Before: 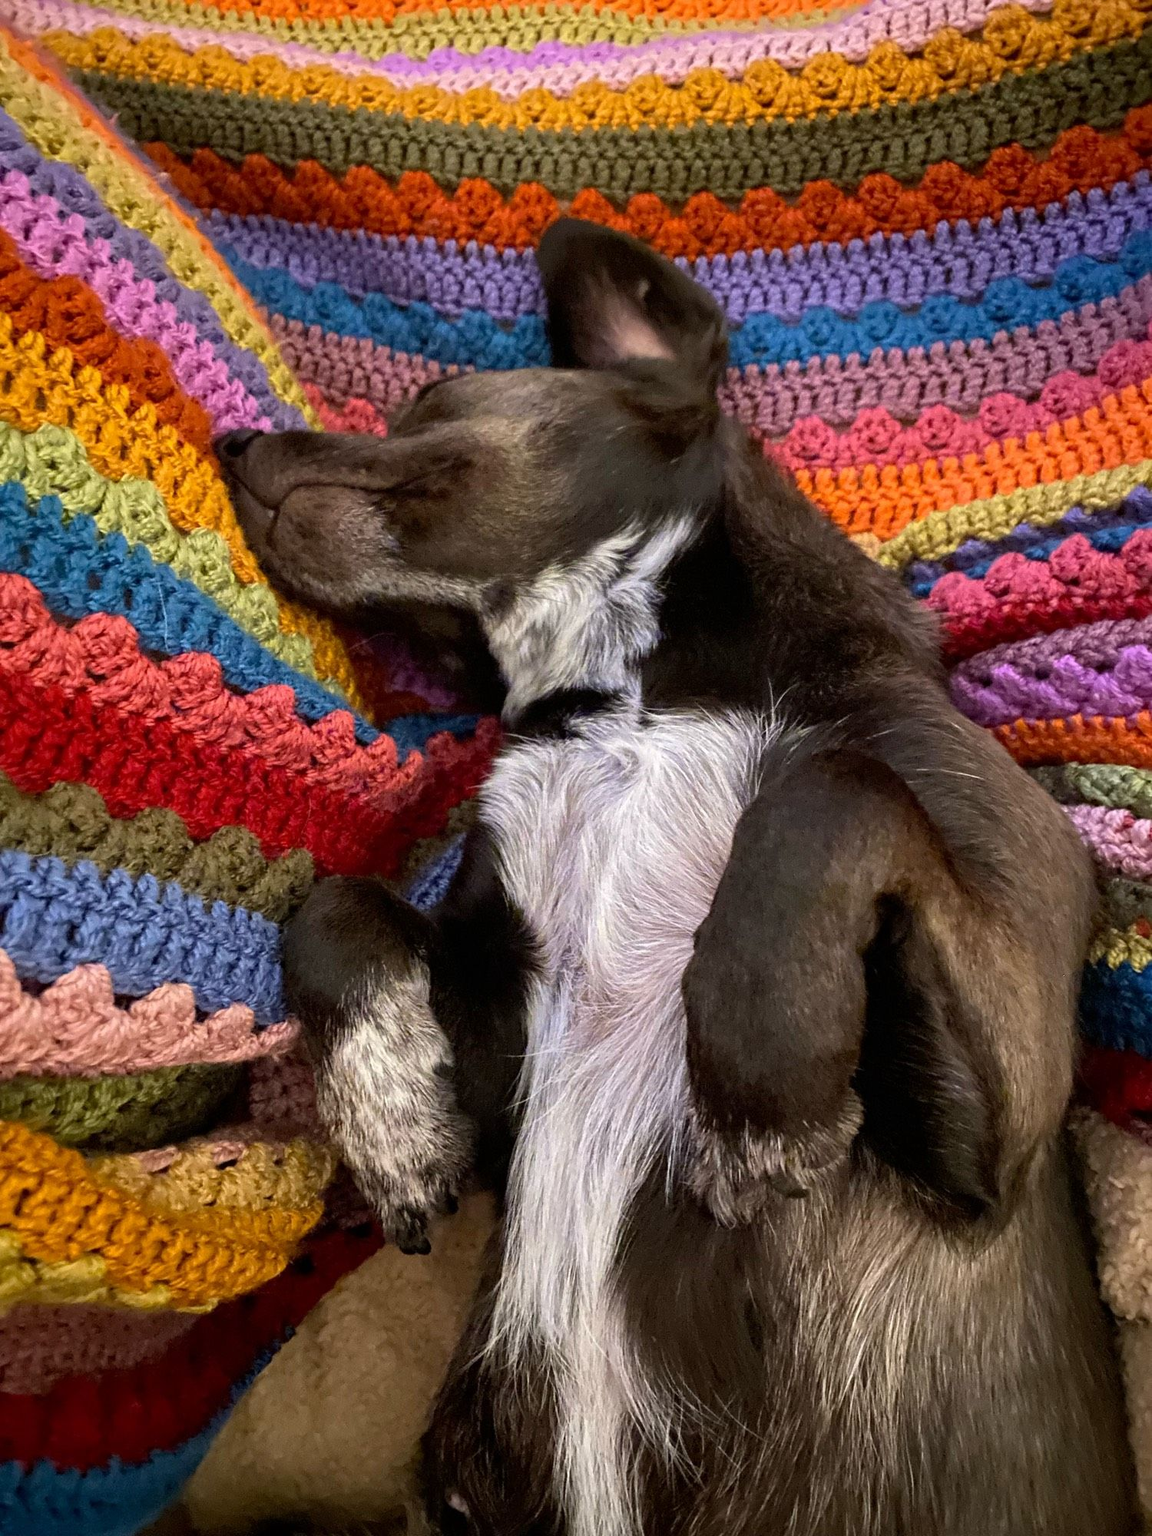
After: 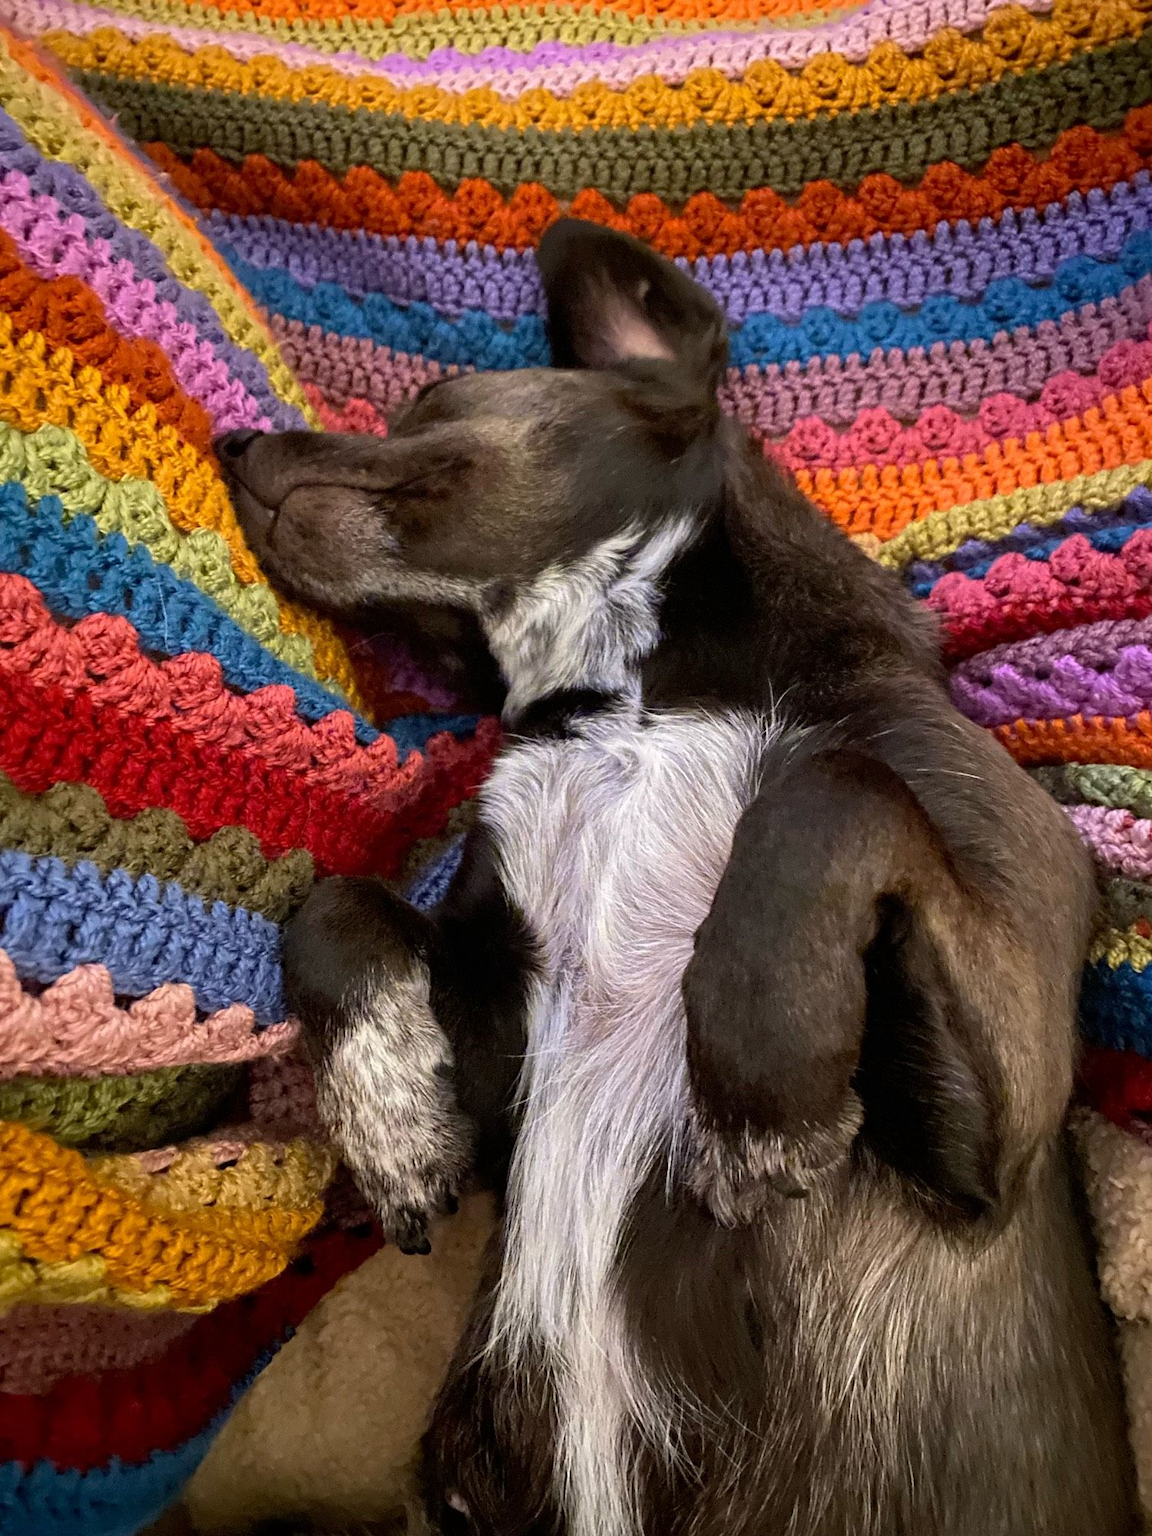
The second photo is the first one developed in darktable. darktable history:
color correction: highlights b* 0.014
